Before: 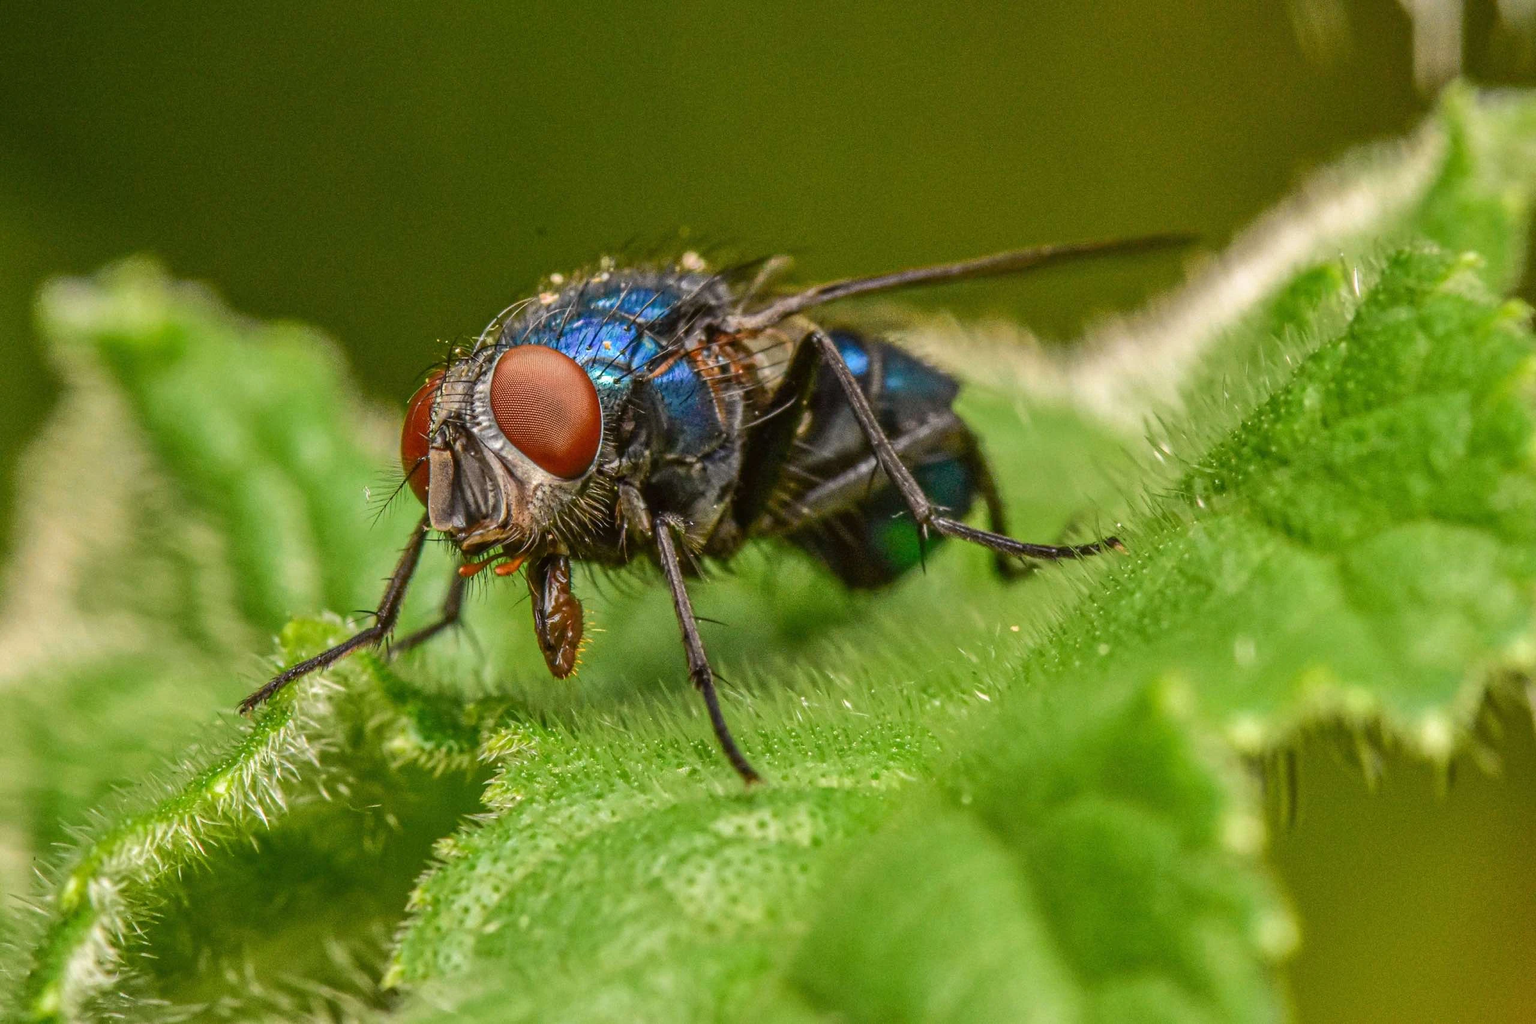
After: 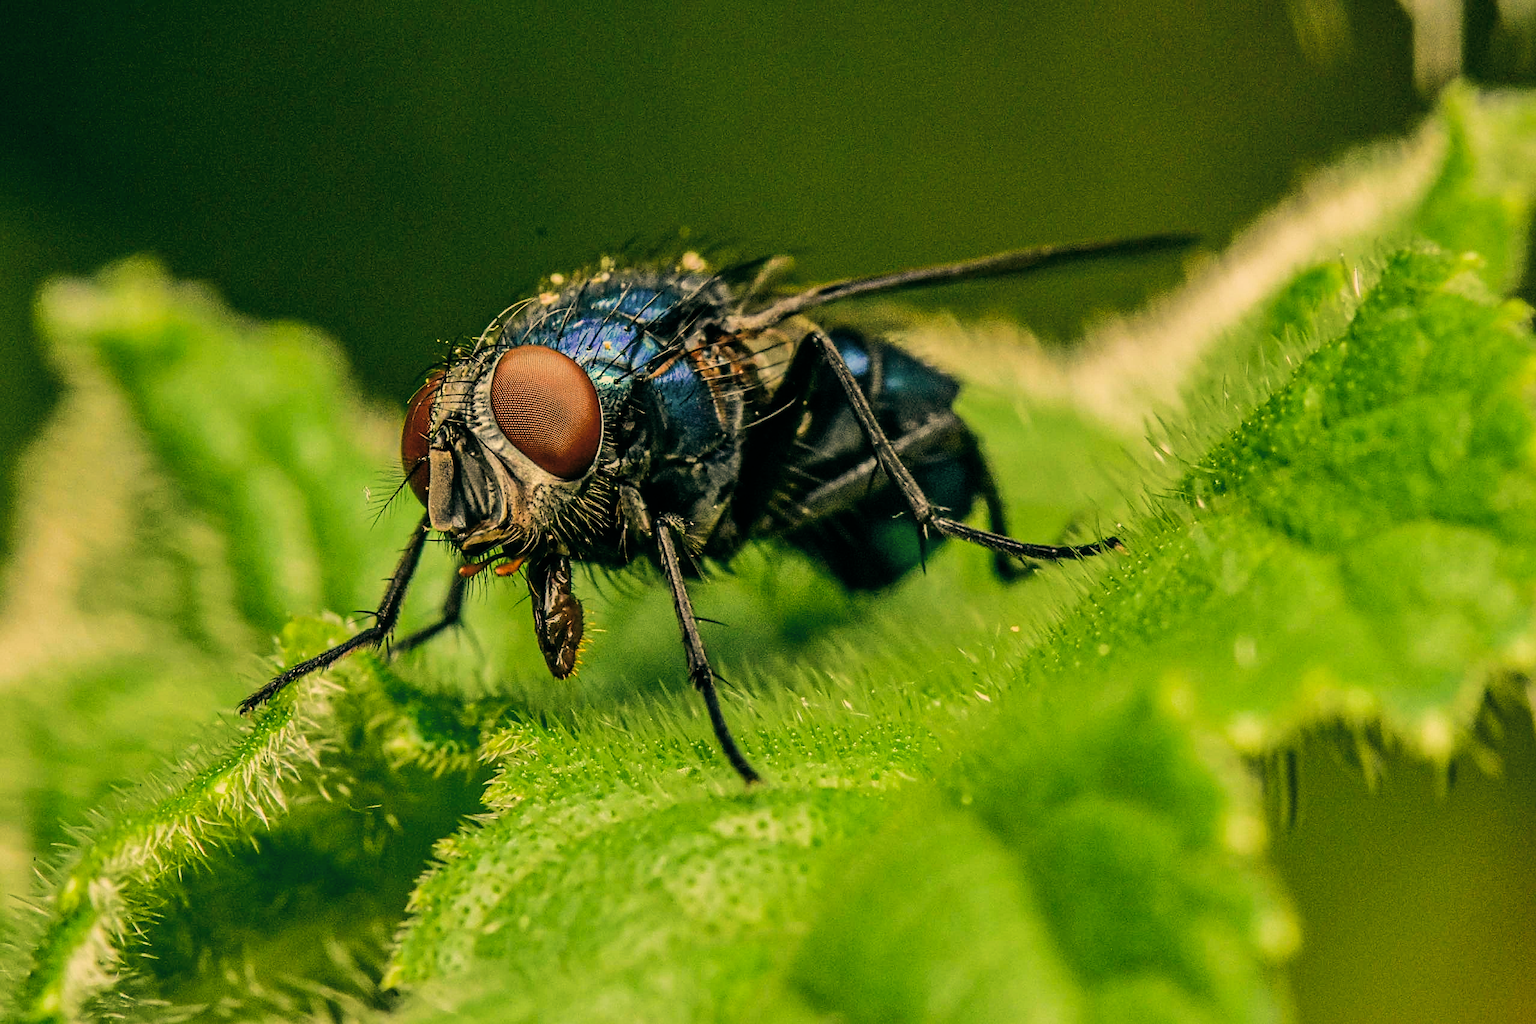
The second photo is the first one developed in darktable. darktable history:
color correction: highlights a* 2.72, highlights b* 22.8
sharpen: on, module defaults
color balance: lift [1.005, 0.99, 1.007, 1.01], gamma [1, 0.979, 1.011, 1.021], gain [0.923, 1.098, 1.025, 0.902], input saturation 90.45%, contrast 7.73%, output saturation 105.91%
filmic rgb: black relative exposure -5 EV, hardness 2.88, contrast 1.3, highlights saturation mix -30%
